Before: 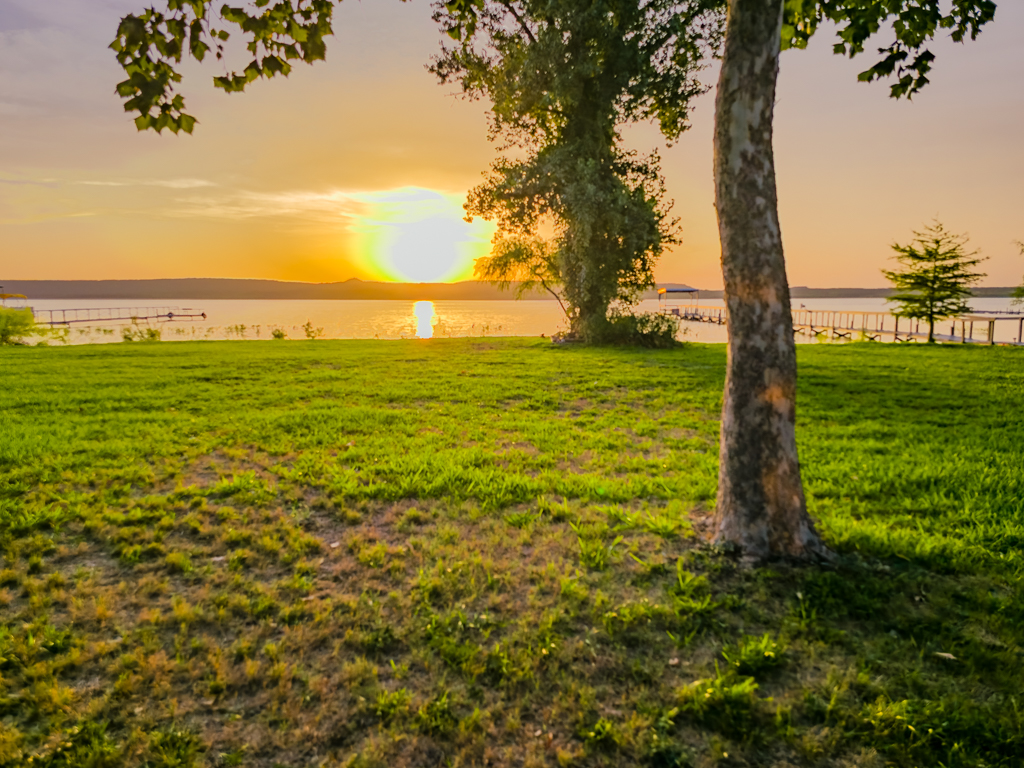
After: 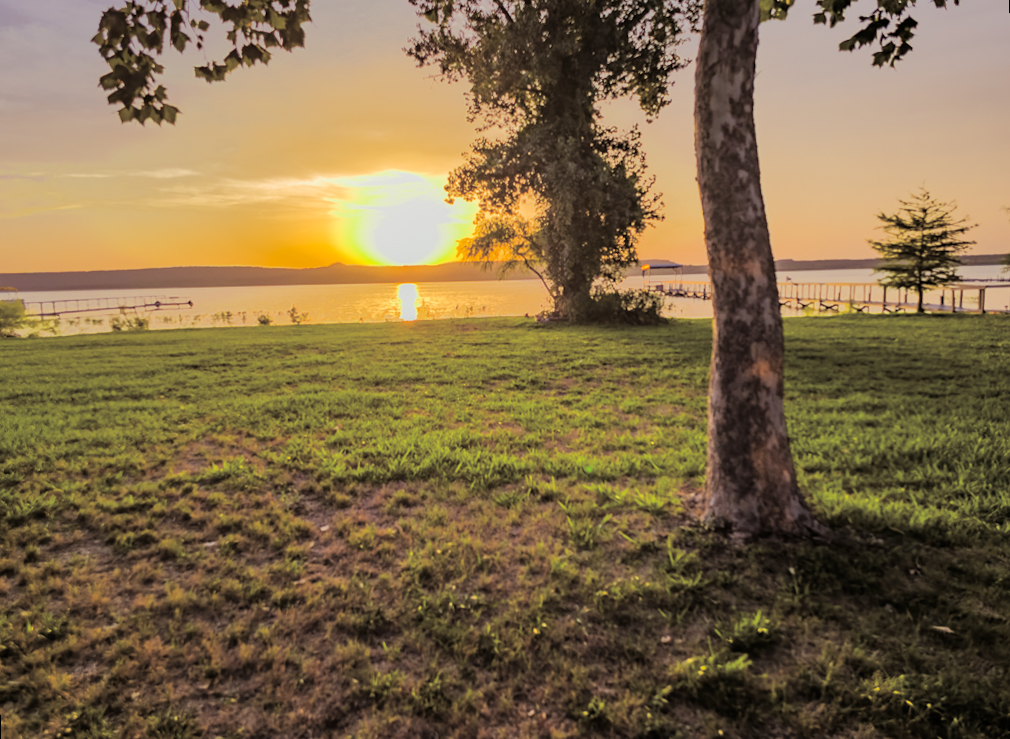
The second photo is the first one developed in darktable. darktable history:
rotate and perspective: rotation -1.32°, lens shift (horizontal) -0.031, crop left 0.015, crop right 0.985, crop top 0.047, crop bottom 0.982
white balance: emerald 1
split-toning: shadows › saturation 0.24, highlights › hue 54°, highlights › saturation 0.24
